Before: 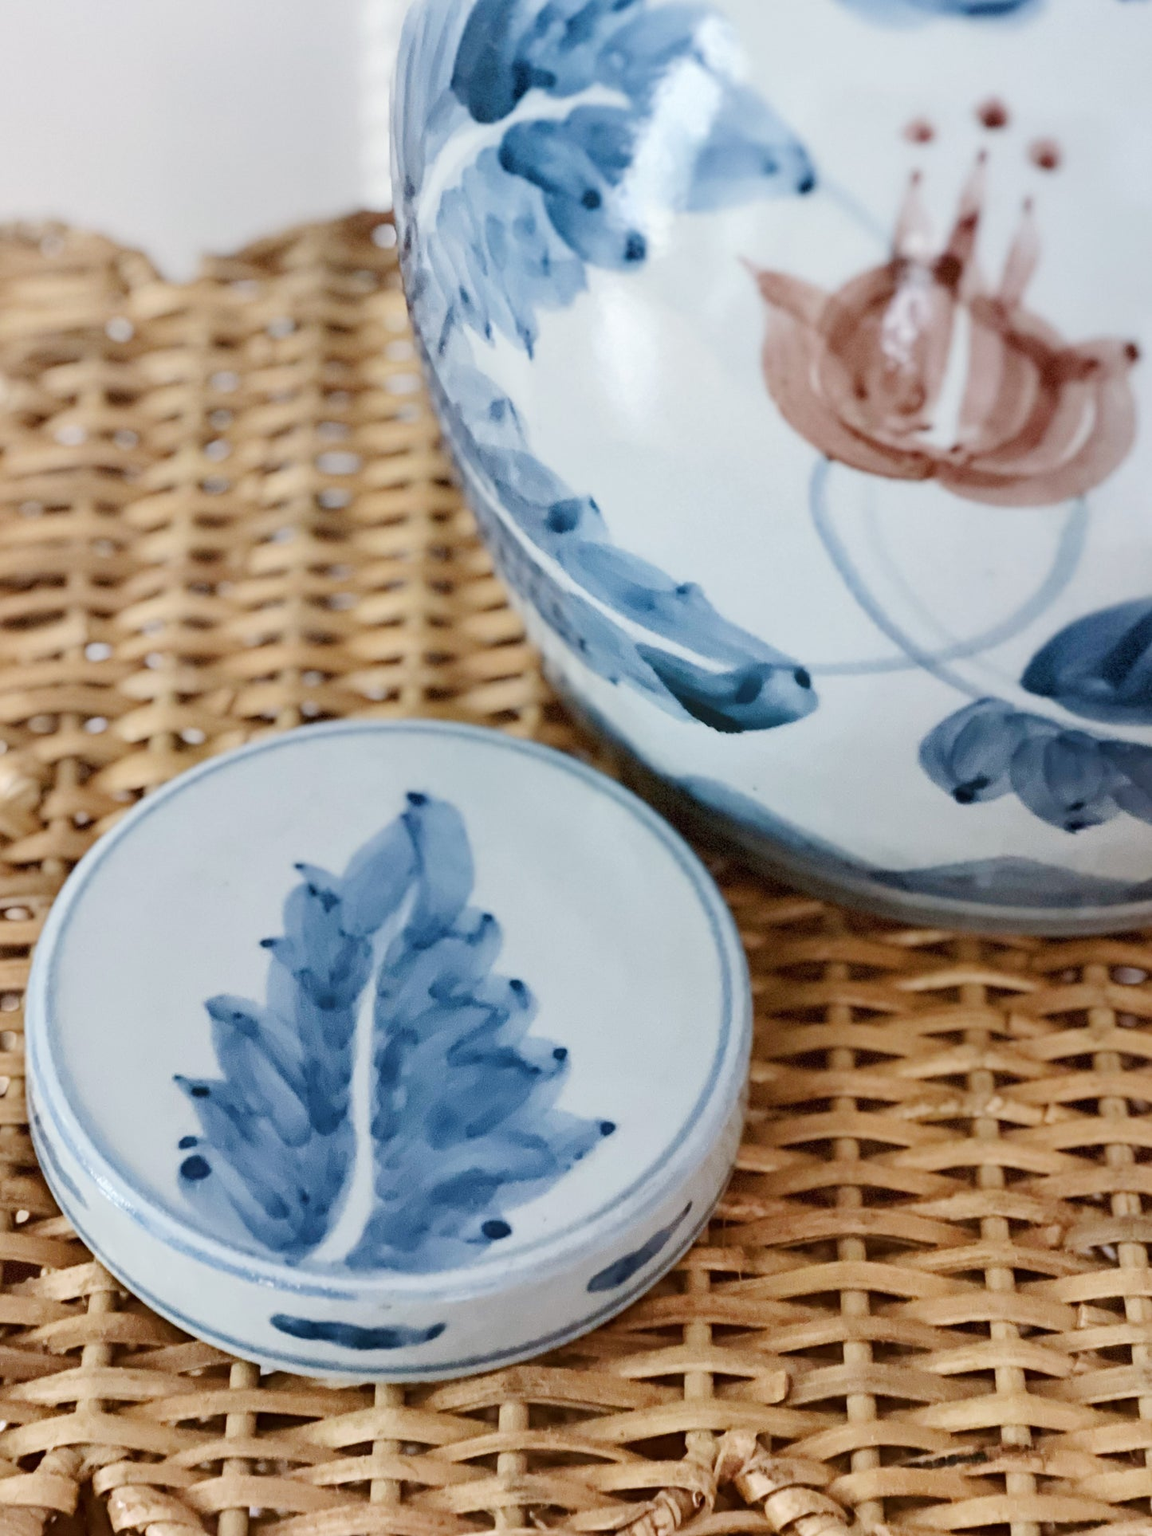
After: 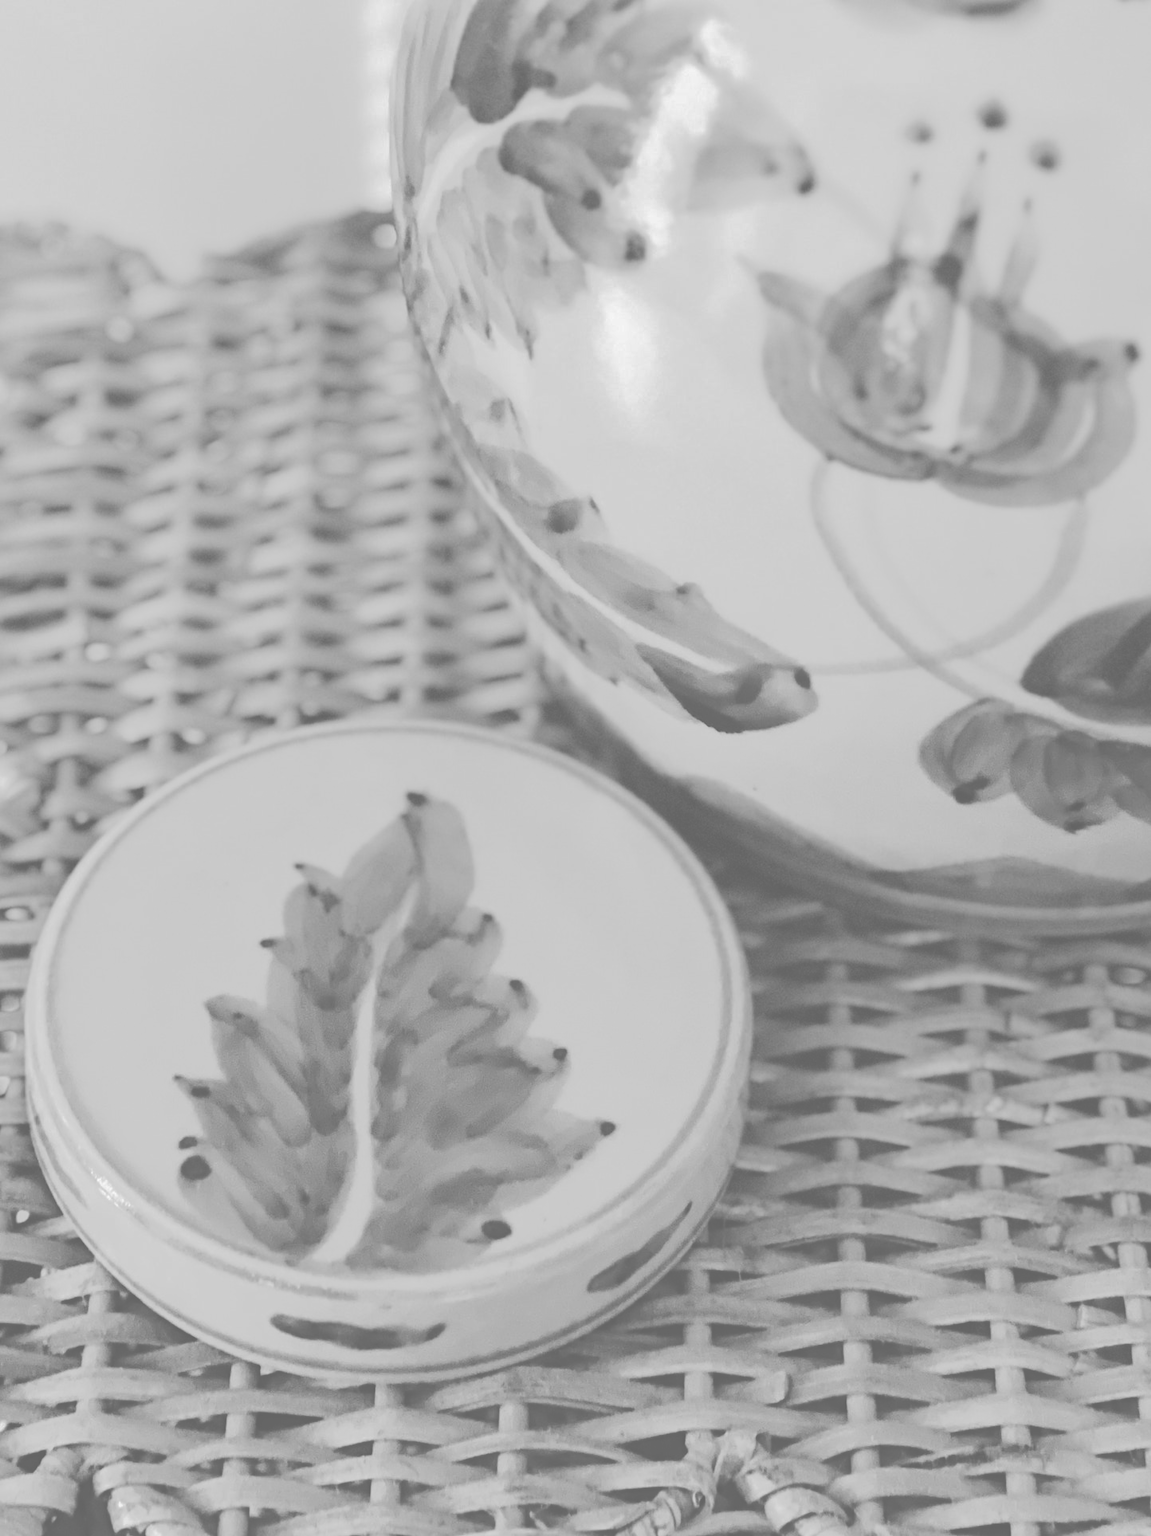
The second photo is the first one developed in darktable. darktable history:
tone curve: curves: ch0 [(0, 0) (0.003, 0.217) (0.011, 0.217) (0.025, 0.229) (0.044, 0.243) (0.069, 0.253) (0.1, 0.265) (0.136, 0.281) (0.177, 0.305) (0.224, 0.331) (0.277, 0.369) (0.335, 0.415) (0.399, 0.472) (0.468, 0.543) (0.543, 0.609) (0.623, 0.676) (0.709, 0.734) (0.801, 0.798) (0.898, 0.849) (1, 1)], preserve colors none
monochrome: on, module defaults
exposure: black level correction -0.087, compensate highlight preservation false
